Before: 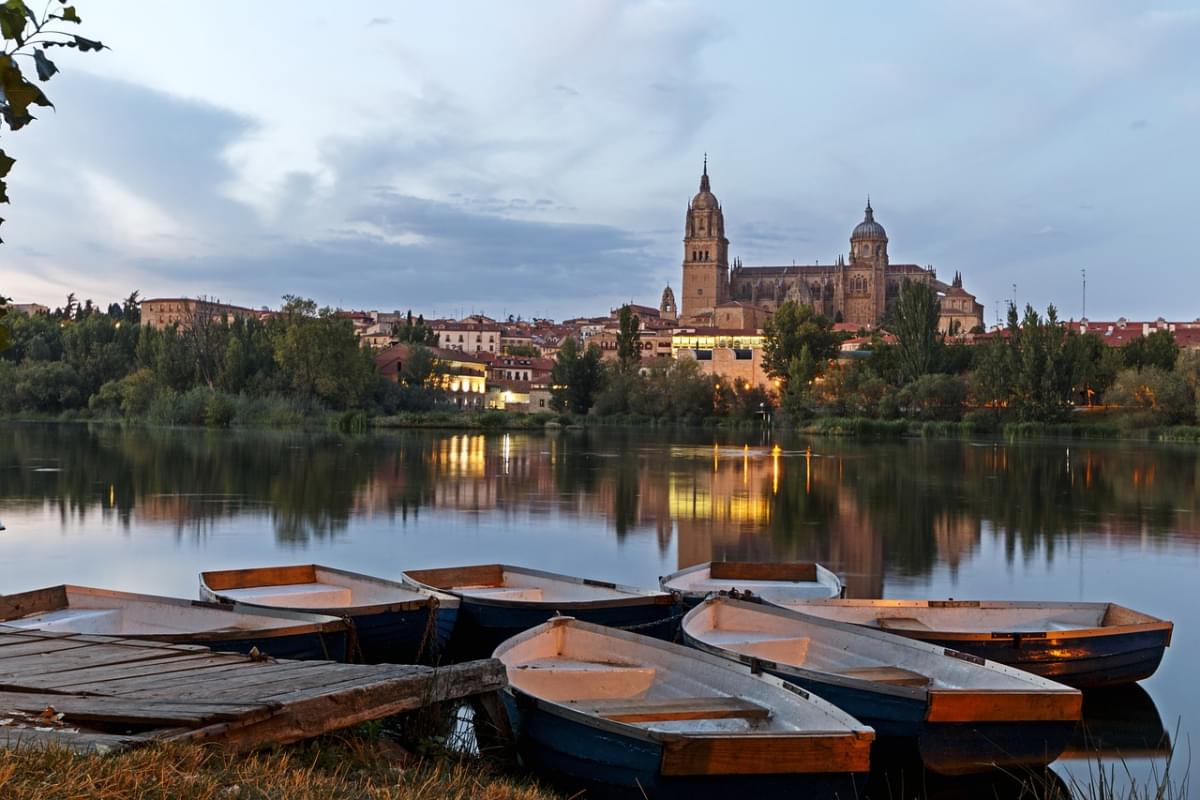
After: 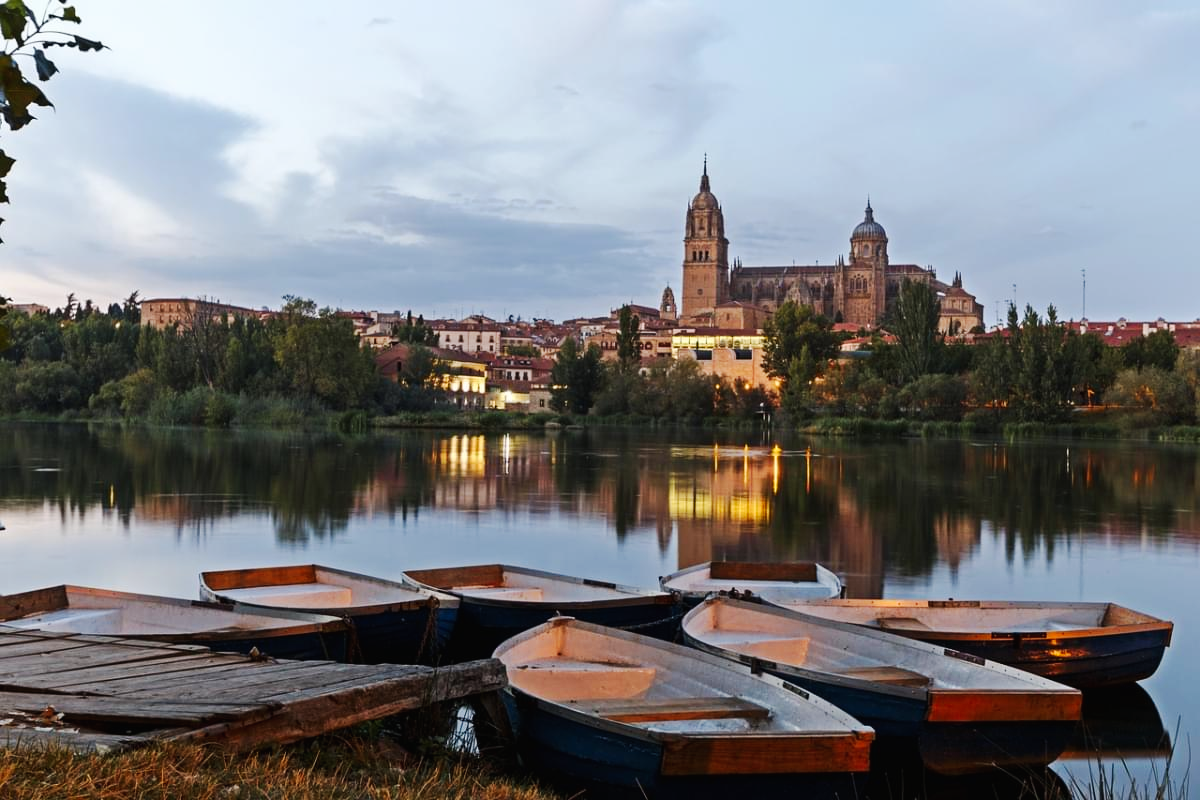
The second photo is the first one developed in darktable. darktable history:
tone curve: curves: ch0 [(0, 0.01) (0.037, 0.032) (0.131, 0.108) (0.275, 0.256) (0.483, 0.512) (0.61, 0.665) (0.696, 0.742) (0.792, 0.819) (0.911, 0.925) (0.997, 0.995)]; ch1 [(0, 0) (0.301, 0.3) (0.423, 0.421) (0.492, 0.488) (0.507, 0.503) (0.53, 0.532) (0.573, 0.586) (0.683, 0.702) (0.746, 0.77) (1, 1)]; ch2 [(0, 0) (0.246, 0.233) (0.36, 0.352) (0.415, 0.415) (0.485, 0.487) (0.502, 0.504) (0.525, 0.518) (0.539, 0.539) (0.587, 0.594) (0.636, 0.652) (0.711, 0.729) (0.845, 0.855) (0.998, 0.977)], preserve colors none
